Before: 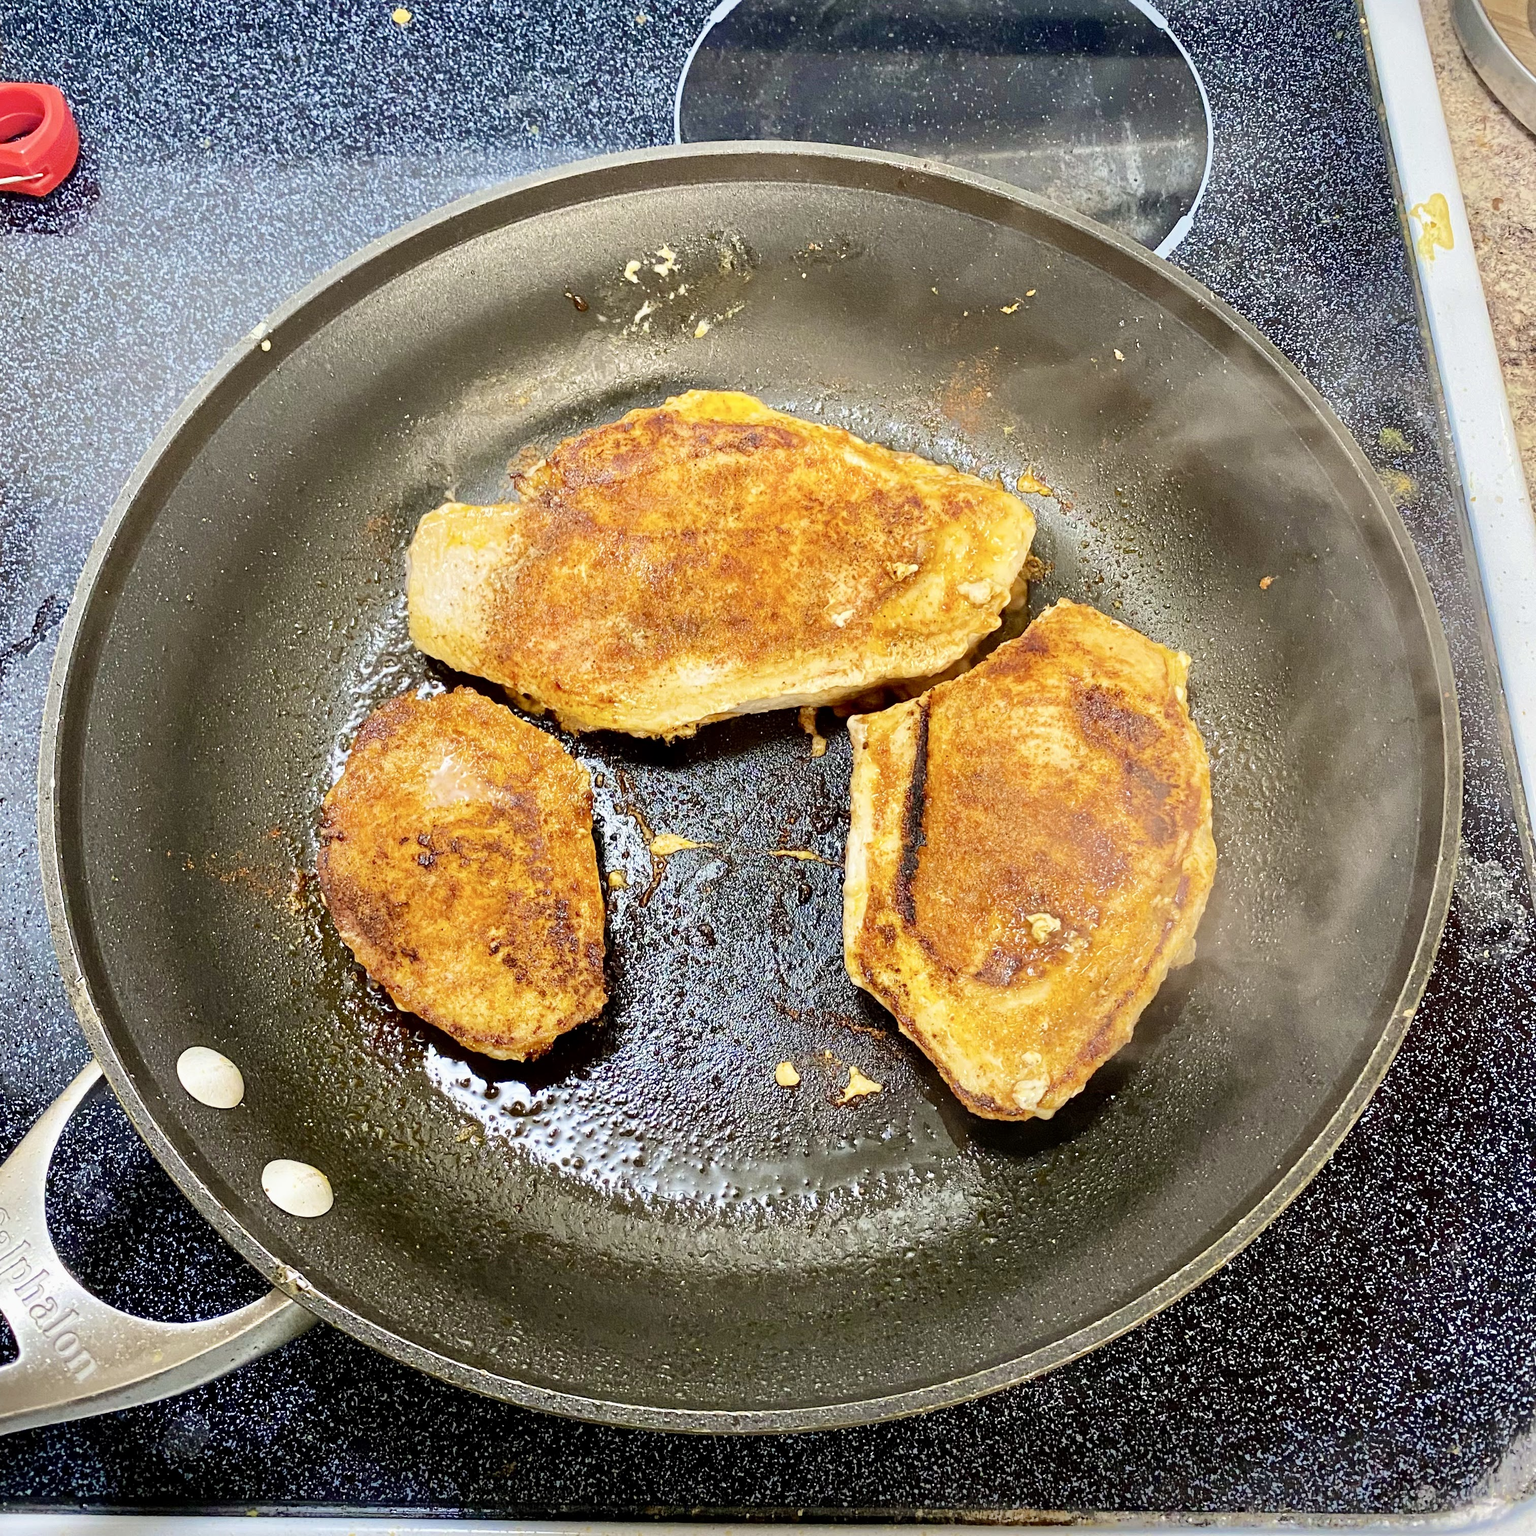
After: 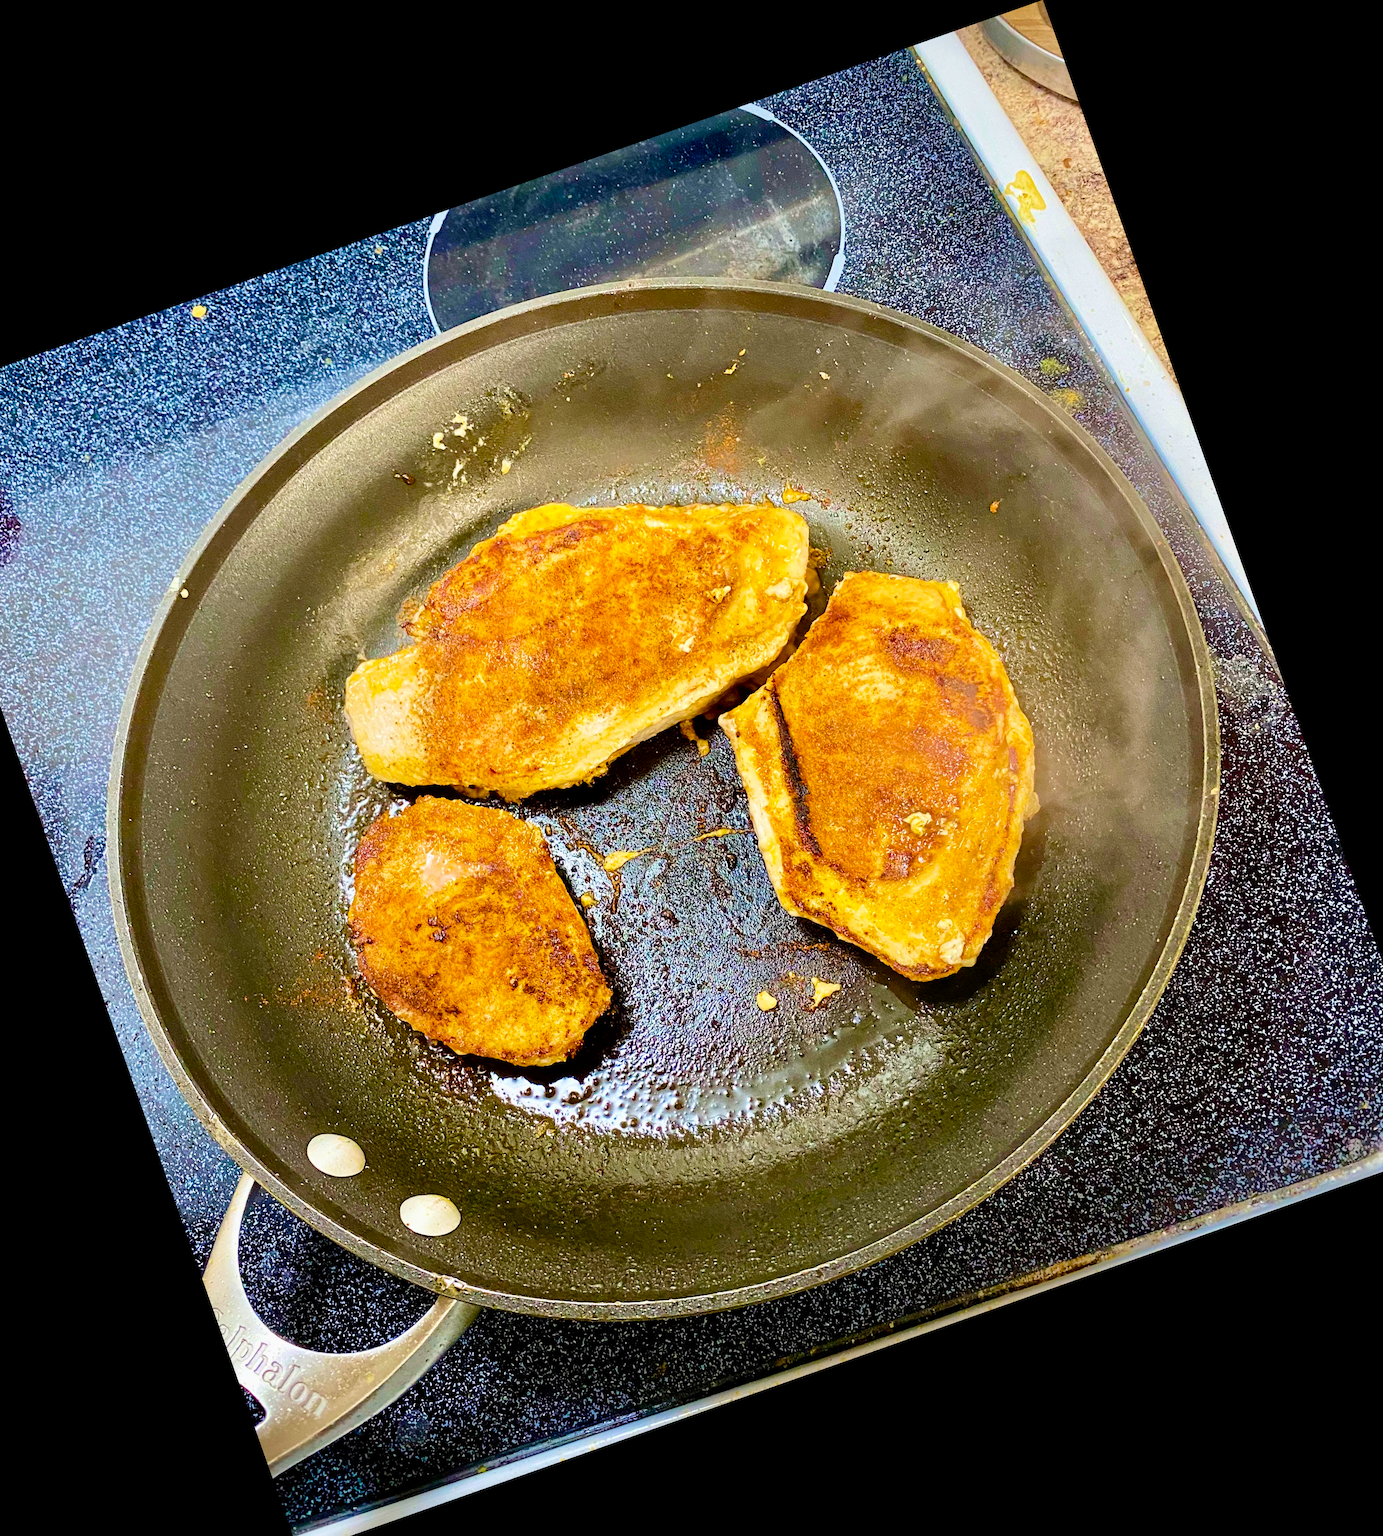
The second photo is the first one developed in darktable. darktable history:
velvia: on, module defaults
crop and rotate: angle 19.43°, left 6.812%, right 4.125%, bottom 1.087%
color balance rgb: perceptual saturation grading › global saturation 20%, perceptual saturation grading › highlights -25%, perceptual saturation grading › shadows 50.52%, global vibrance 40.24%
exposure: compensate highlight preservation false
